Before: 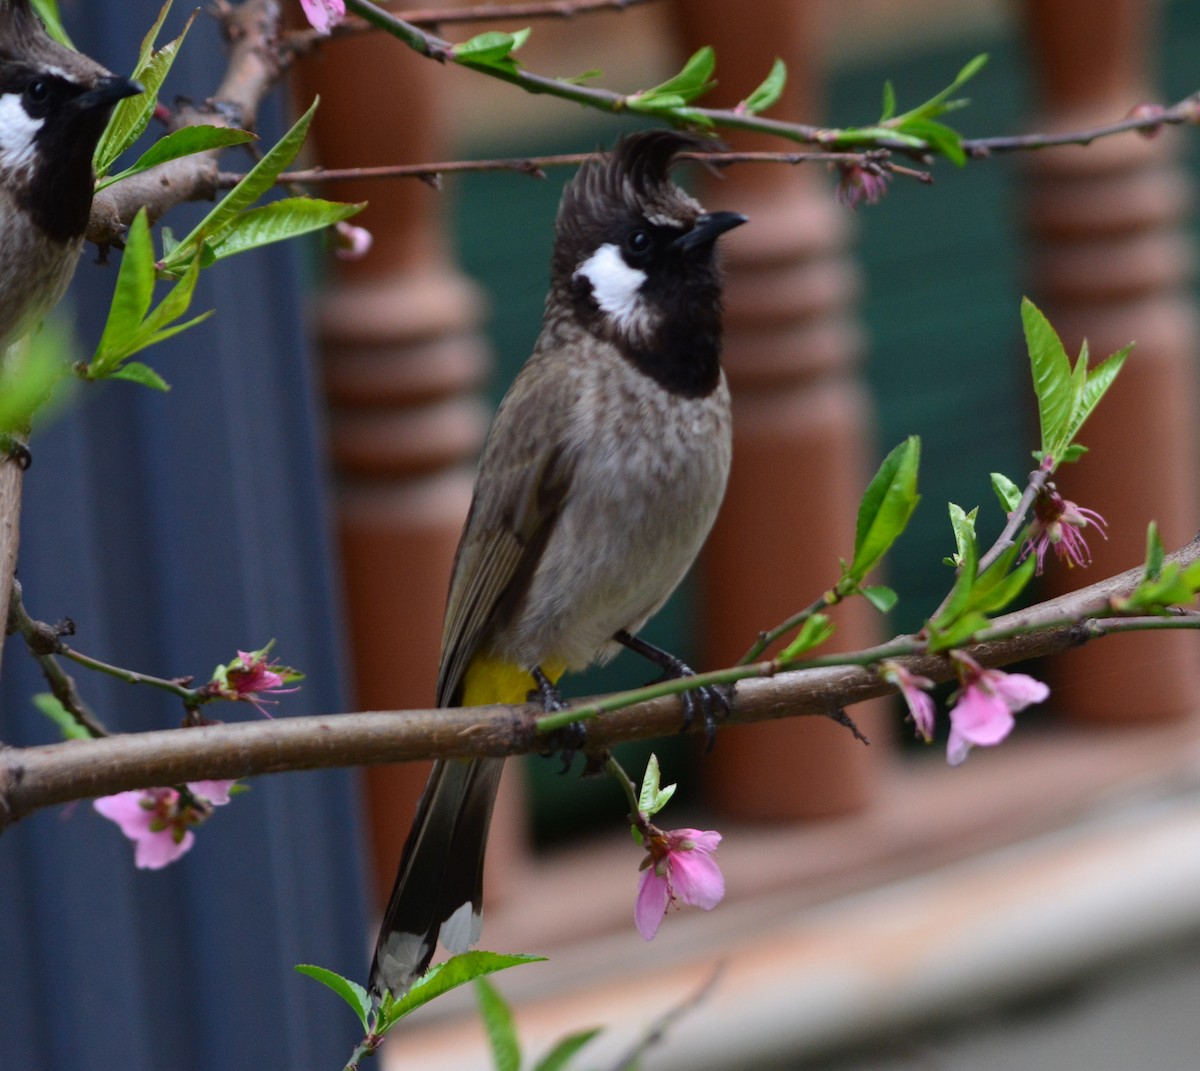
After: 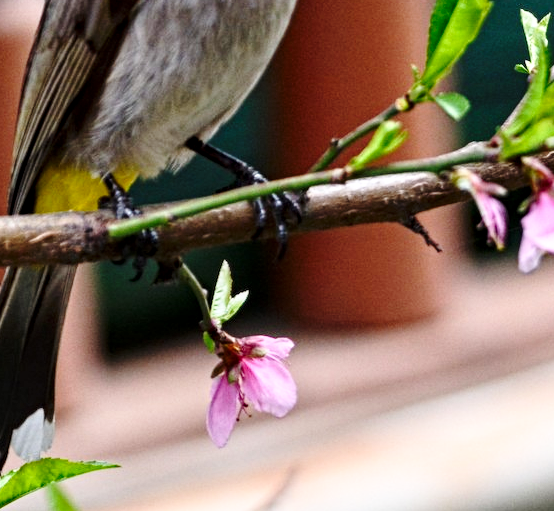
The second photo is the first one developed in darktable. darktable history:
crop: left 35.705%, top 46.069%, right 18.071%, bottom 6.209%
base curve: curves: ch0 [(0, 0) (0.028, 0.03) (0.121, 0.232) (0.46, 0.748) (0.859, 0.968) (1, 1)], preserve colors none
shadows and highlights: shadows 0.304, highlights 38.16
local contrast: highlights 86%, shadows 81%
contrast equalizer: y [[0.5, 0.501, 0.525, 0.597, 0.58, 0.514], [0.5 ×6], [0.5 ×6], [0 ×6], [0 ×6]]
